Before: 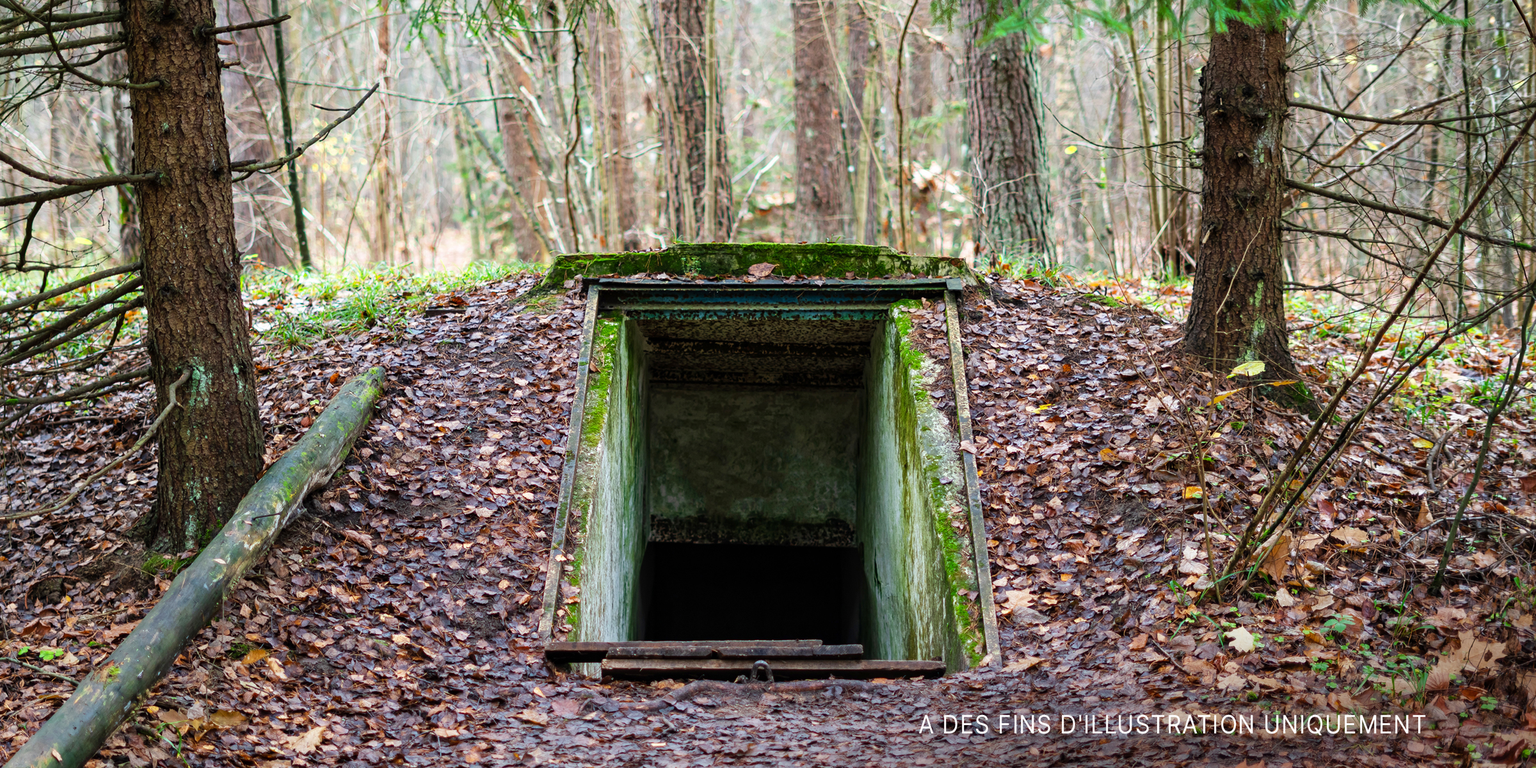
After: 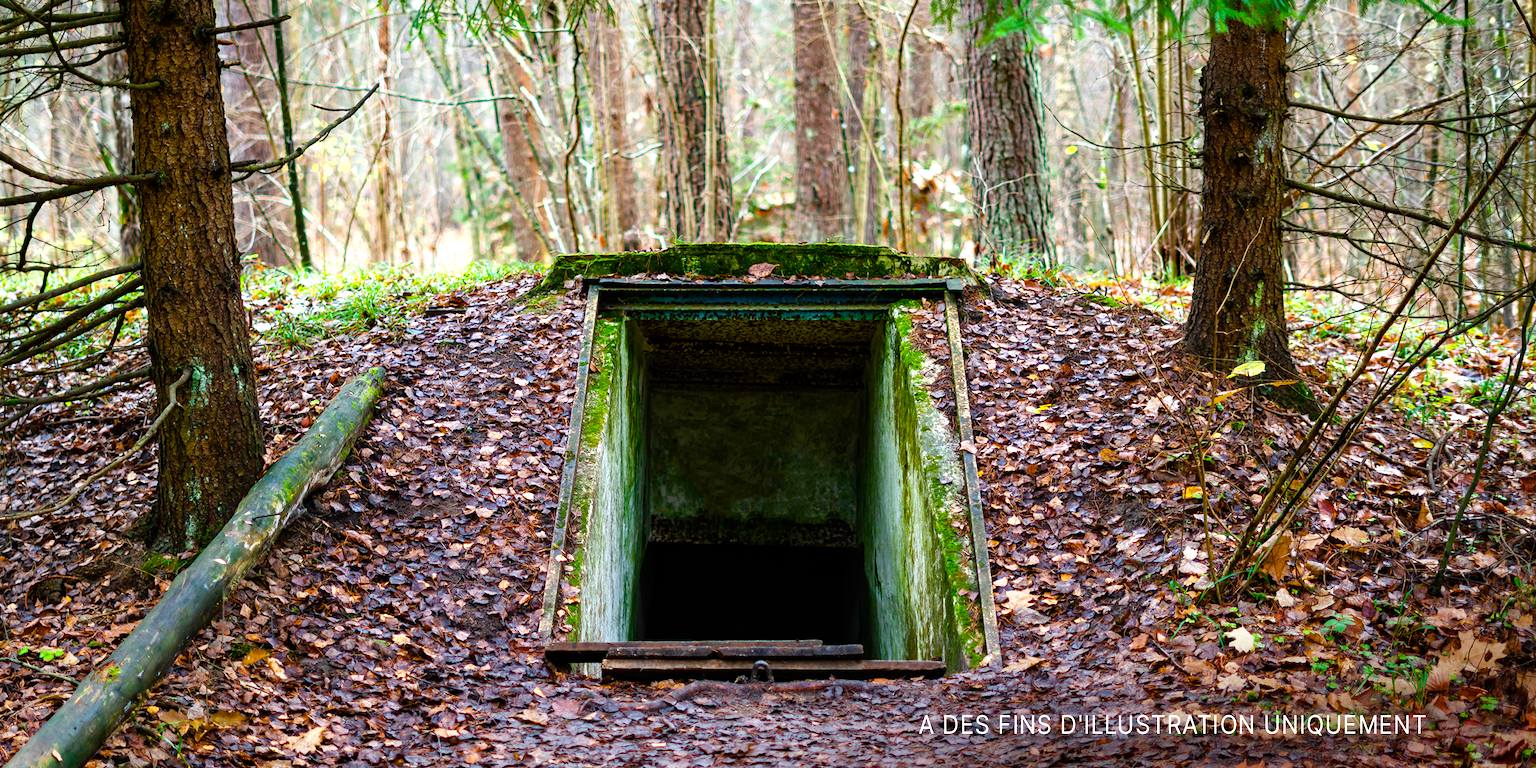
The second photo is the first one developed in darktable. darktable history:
color balance rgb: shadows lift › chroma 0.727%, shadows lift › hue 113.58°, perceptual saturation grading › global saturation 34.989%, perceptual saturation grading › highlights -29.794%, perceptual saturation grading › shadows 36.003%, perceptual brilliance grading › global brilliance 1.53%, perceptual brilliance grading › highlights -3.559%, global vibrance 25.054%, contrast 20.31%
